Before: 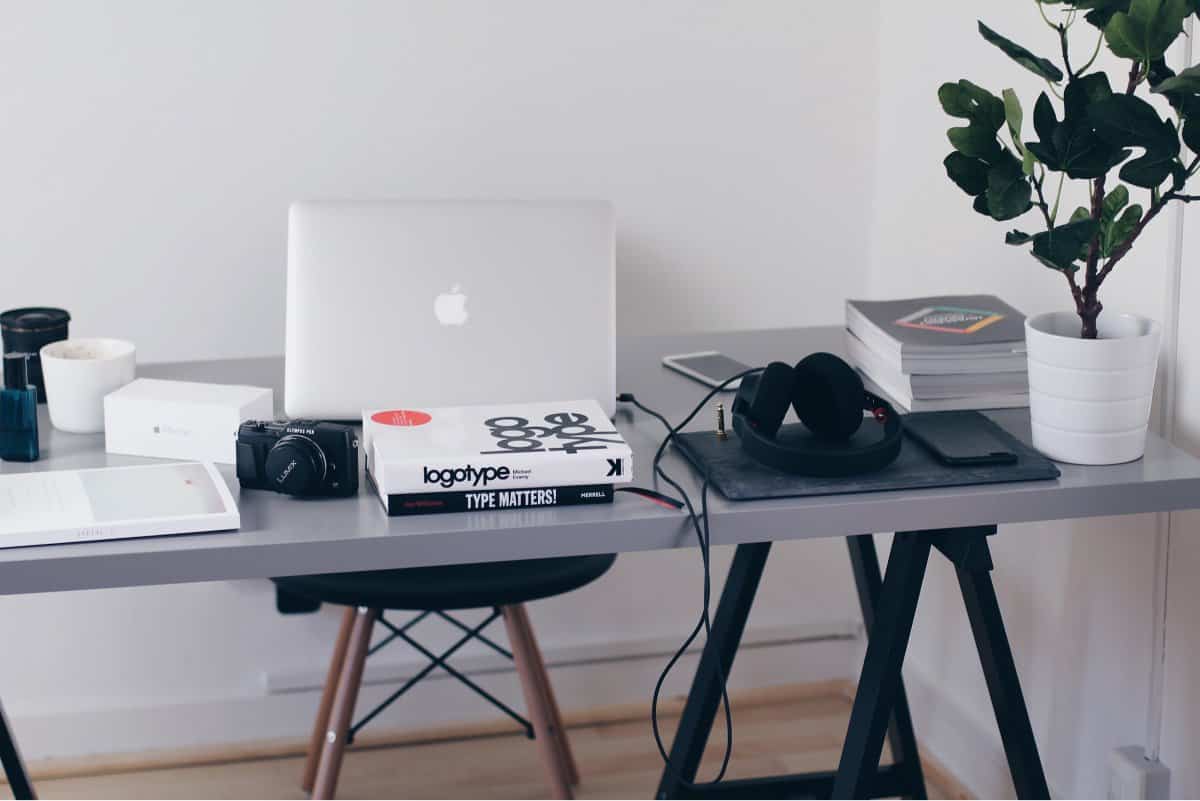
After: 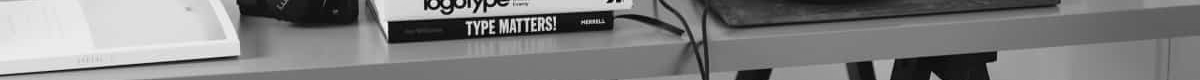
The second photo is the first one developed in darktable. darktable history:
monochrome: size 1
crop and rotate: top 59.084%, bottom 30.916%
